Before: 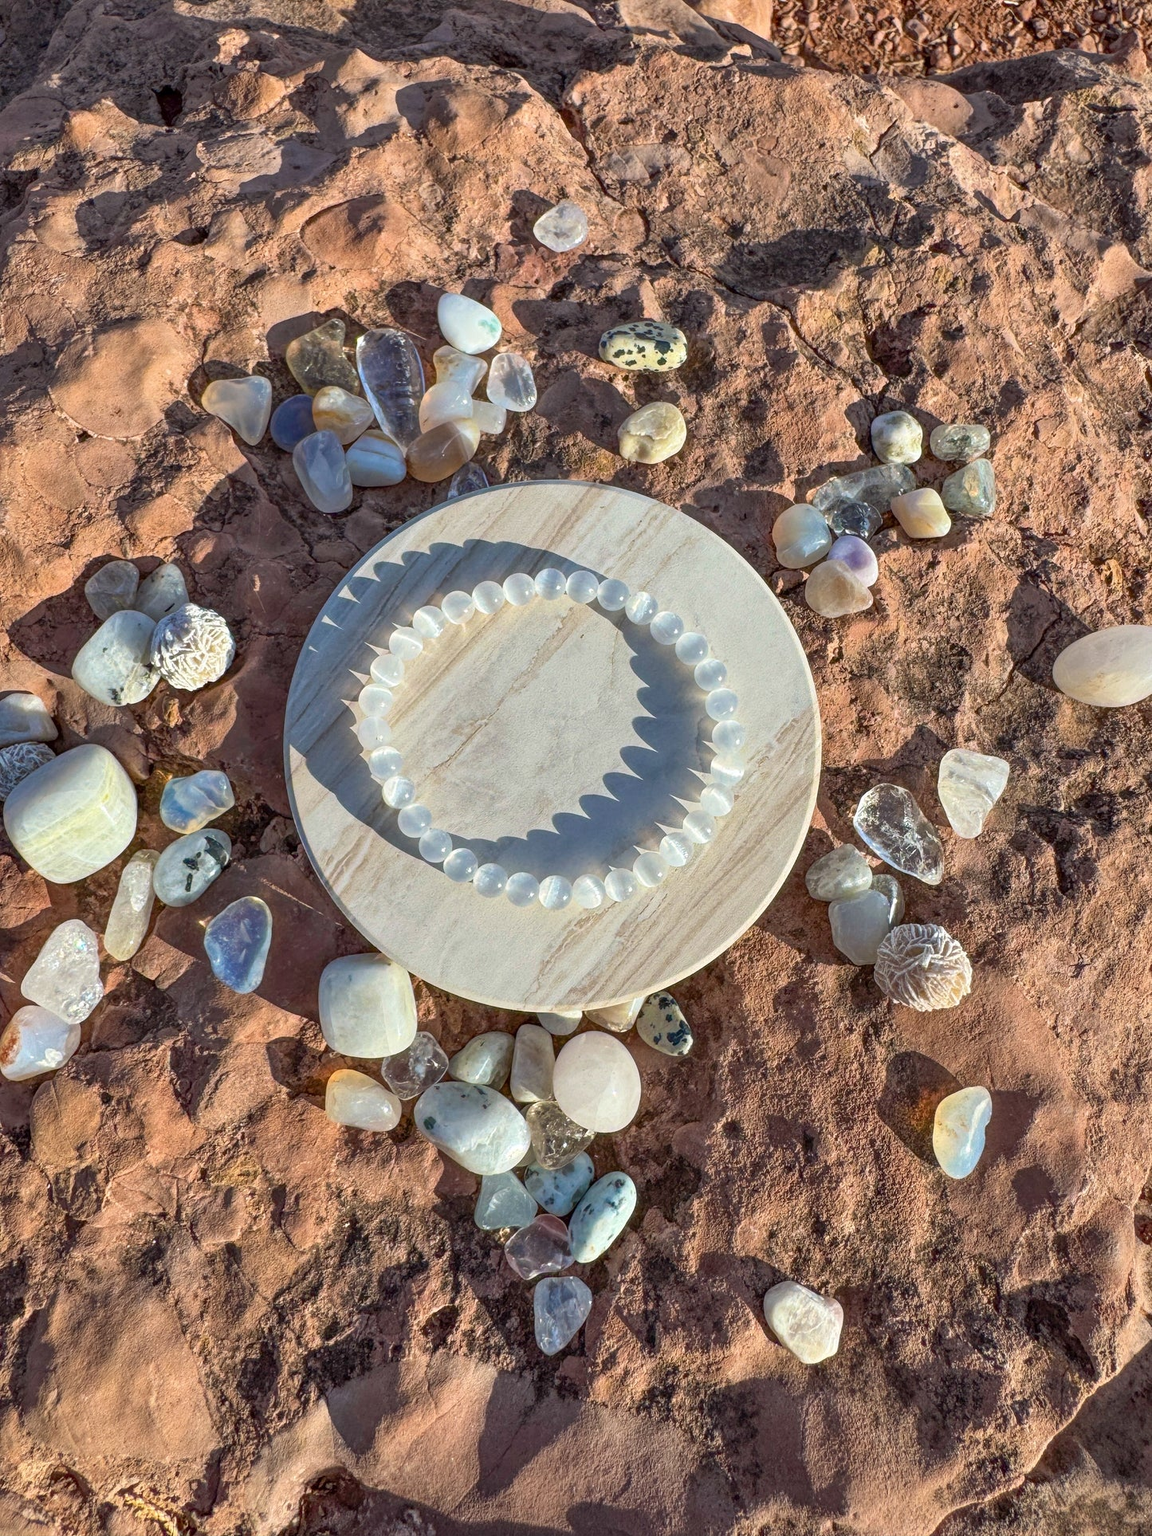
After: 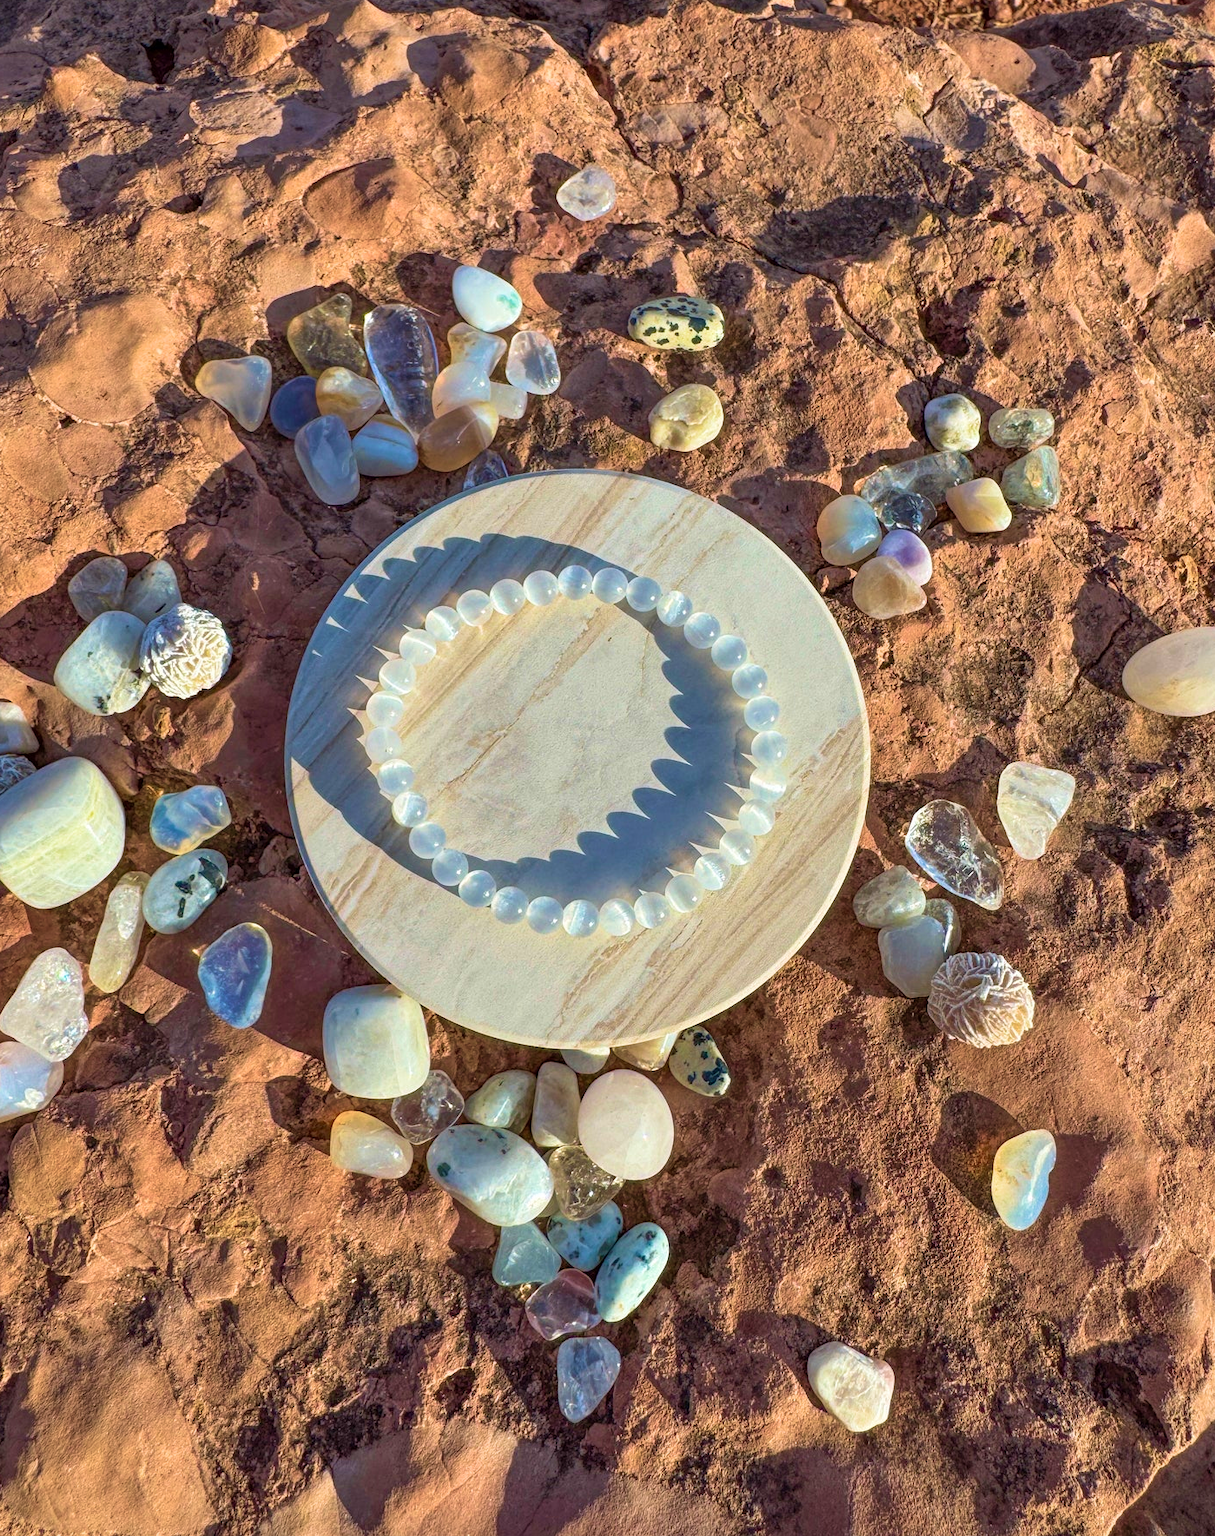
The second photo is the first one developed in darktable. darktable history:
crop: left 1.964%, top 3.251%, right 1.122%, bottom 4.933%
velvia: strength 56%
